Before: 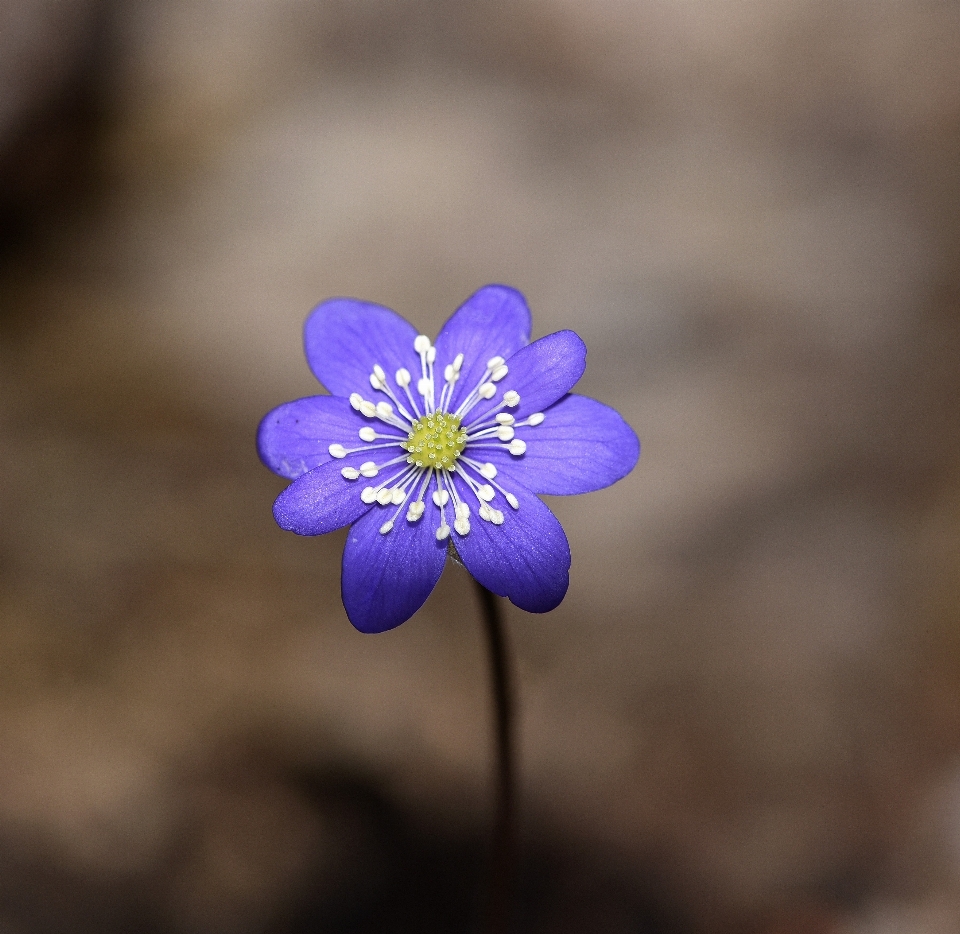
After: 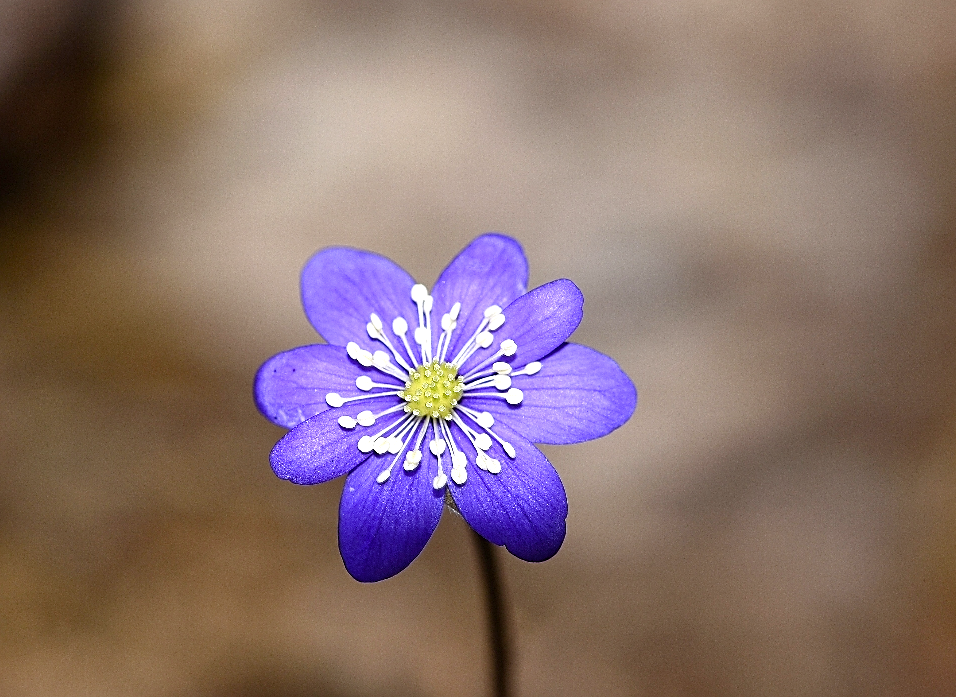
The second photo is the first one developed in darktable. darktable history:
sharpen: on, module defaults
crop: left 0.387%, top 5.469%, bottom 19.809%
color balance rgb: perceptual saturation grading › global saturation 20%, perceptual saturation grading › highlights -25%, perceptual saturation grading › shadows 25%
exposure: black level correction 0, exposure 0.5 EV, compensate highlight preservation false
